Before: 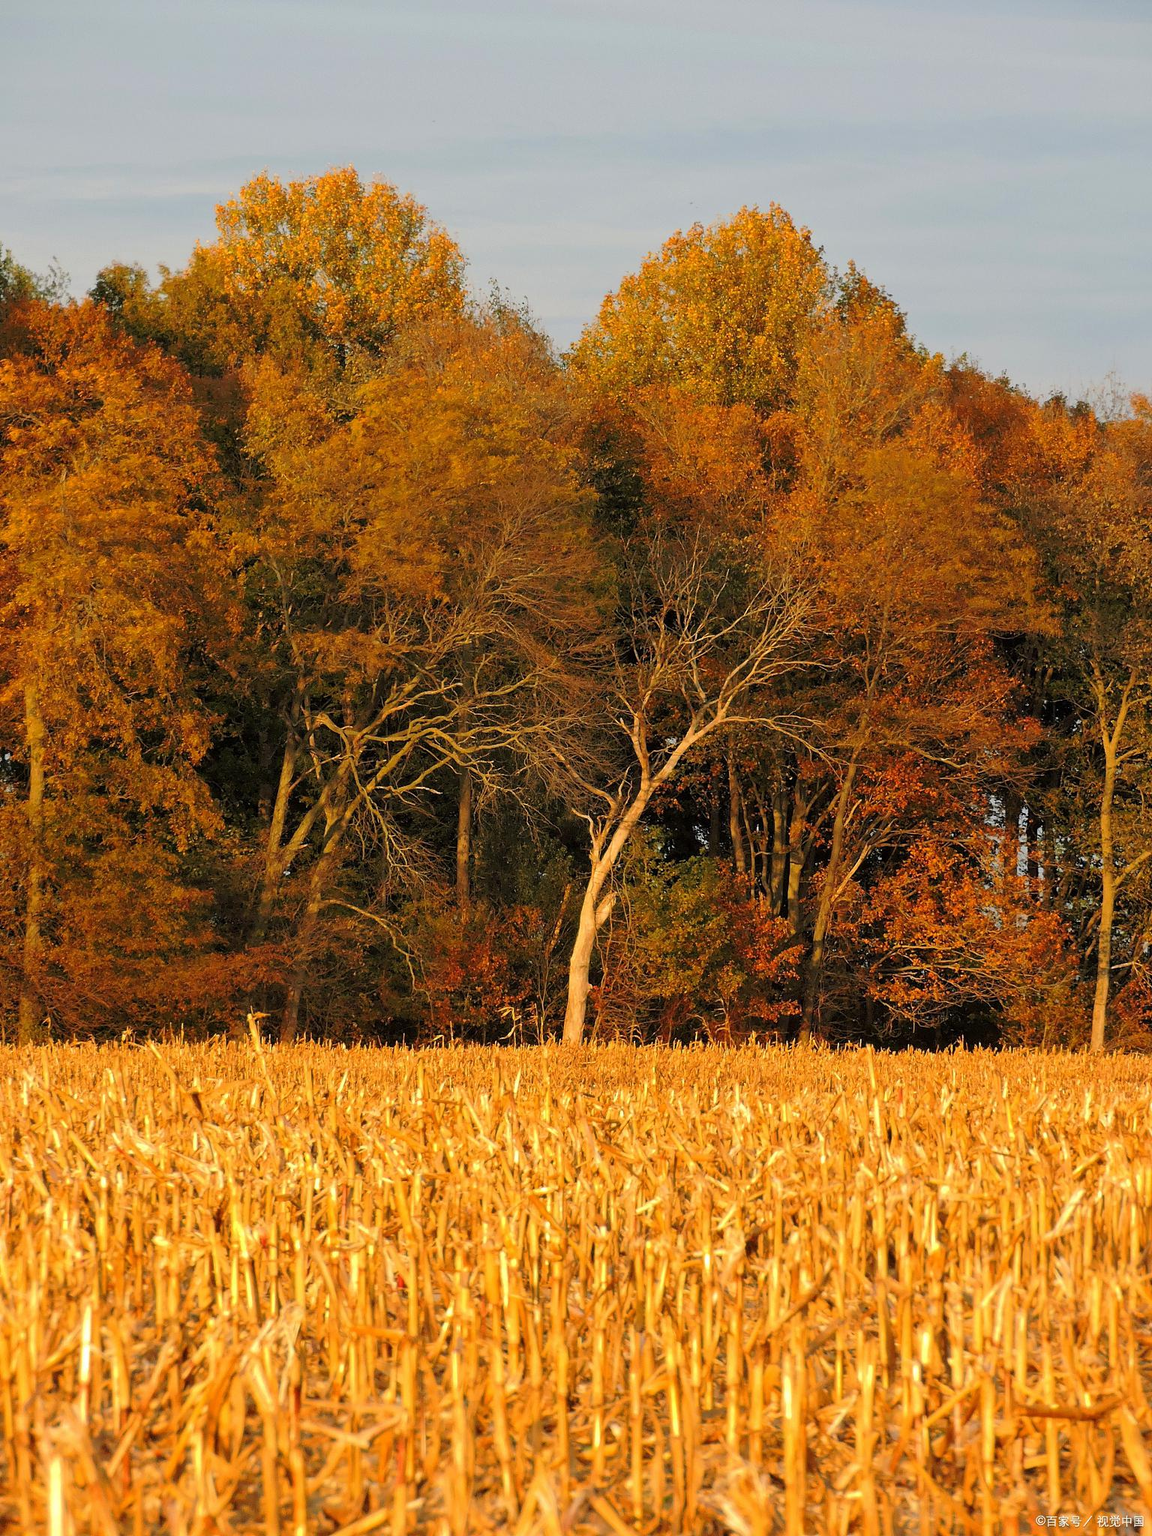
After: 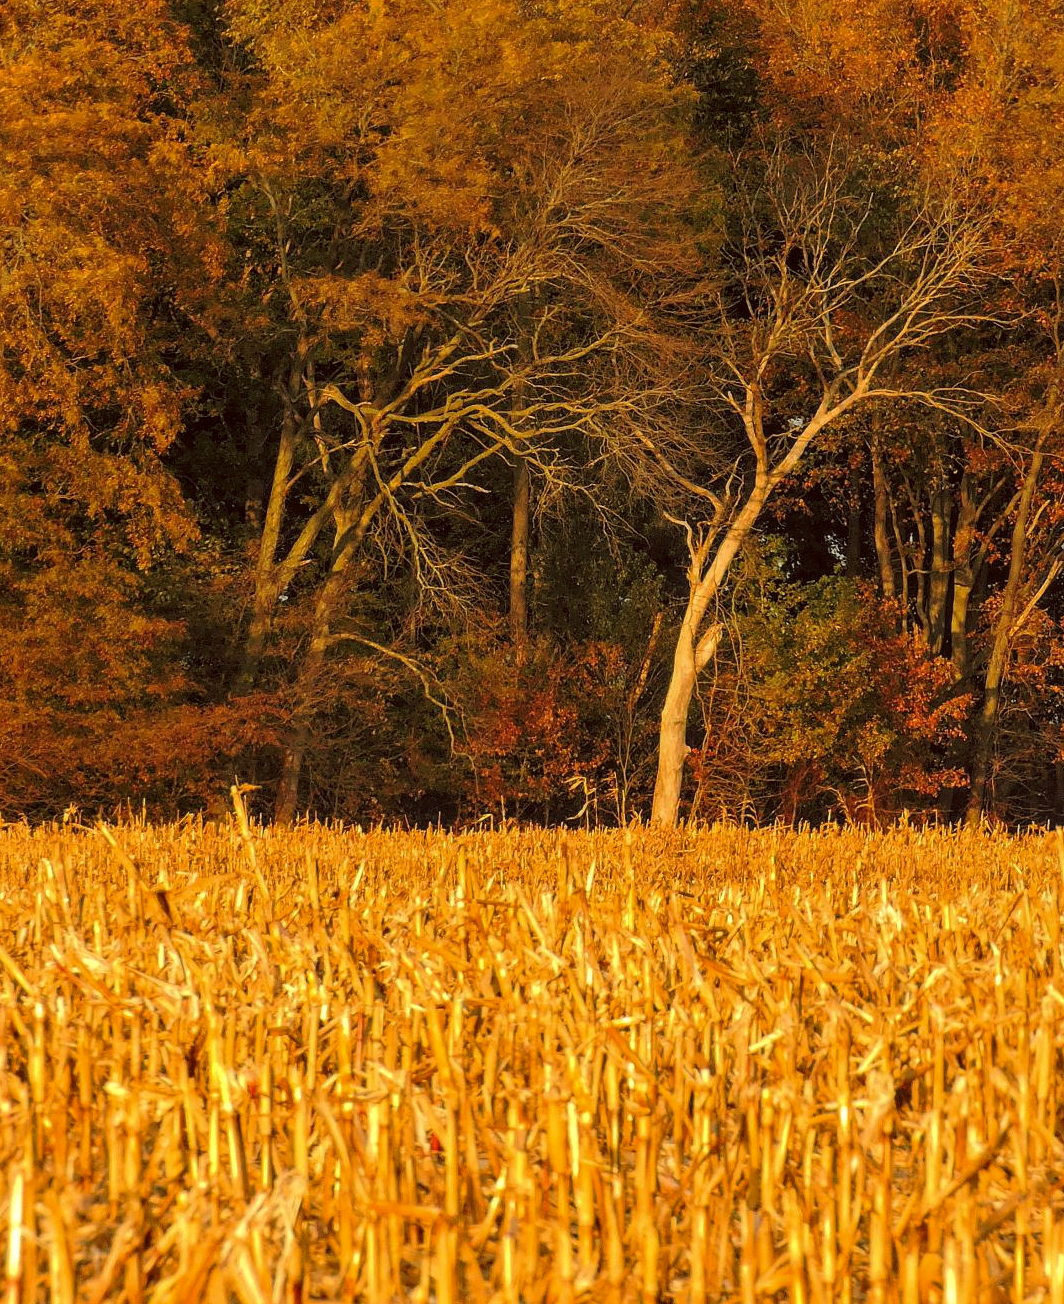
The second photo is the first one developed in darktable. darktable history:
crop: left 6.488%, top 27.668%, right 24.183%, bottom 8.656%
local contrast: on, module defaults
color balance: lift [1.005, 1.002, 0.998, 0.998], gamma [1, 1.021, 1.02, 0.979], gain [0.923, 1.066, 1.056, 0.934]
